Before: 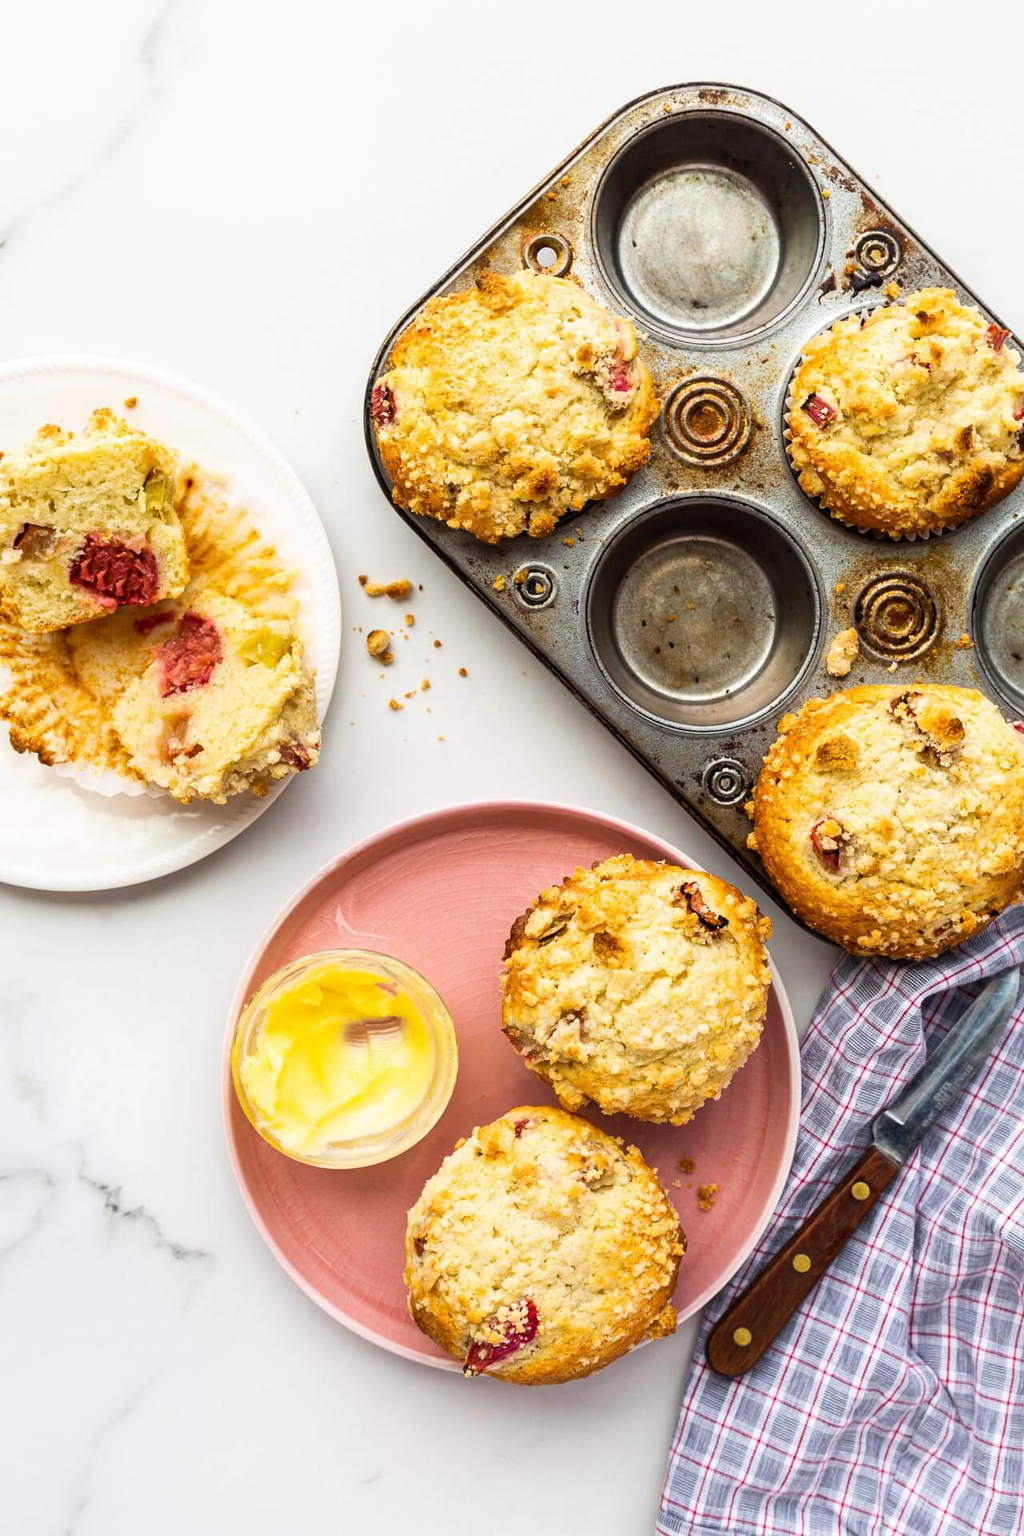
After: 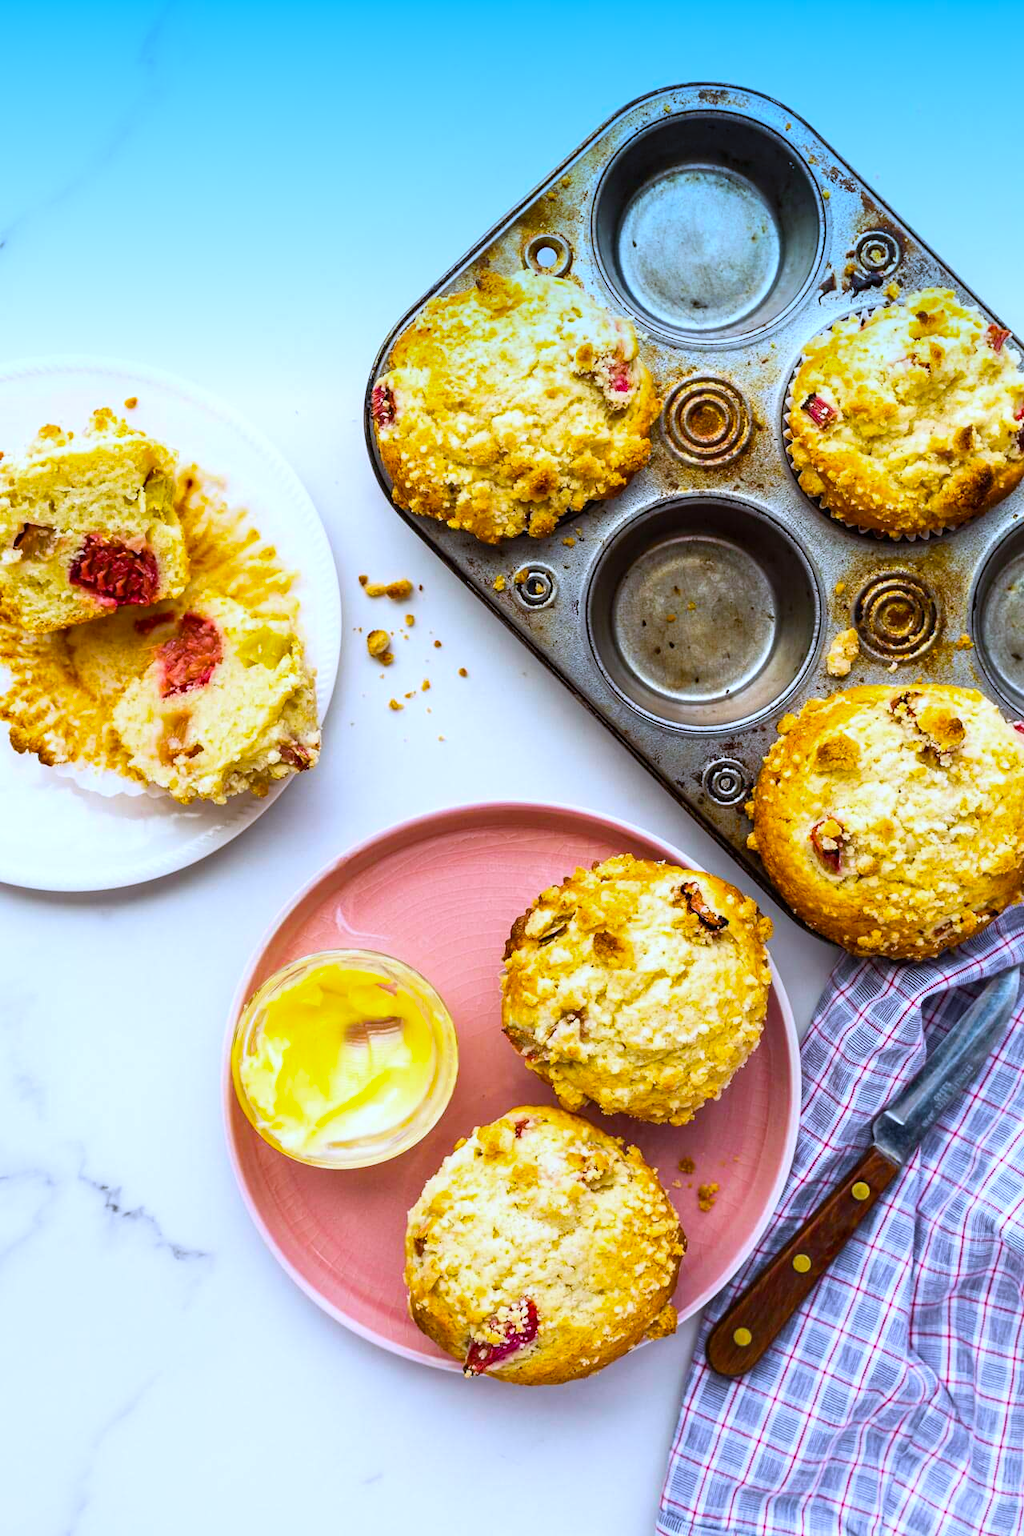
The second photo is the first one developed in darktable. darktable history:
graduated density: density 2.02 EV, hardness 44%, rotation 0.374°, offset 8.21, hue 208.8°, saturation 97%
color balance rgb: perceptual saturation grading › global saturation 25%, global vibrance 20%
tone equalizer: on, module defaults
white balance: red 0.948, green 1.02, blue 1.176
